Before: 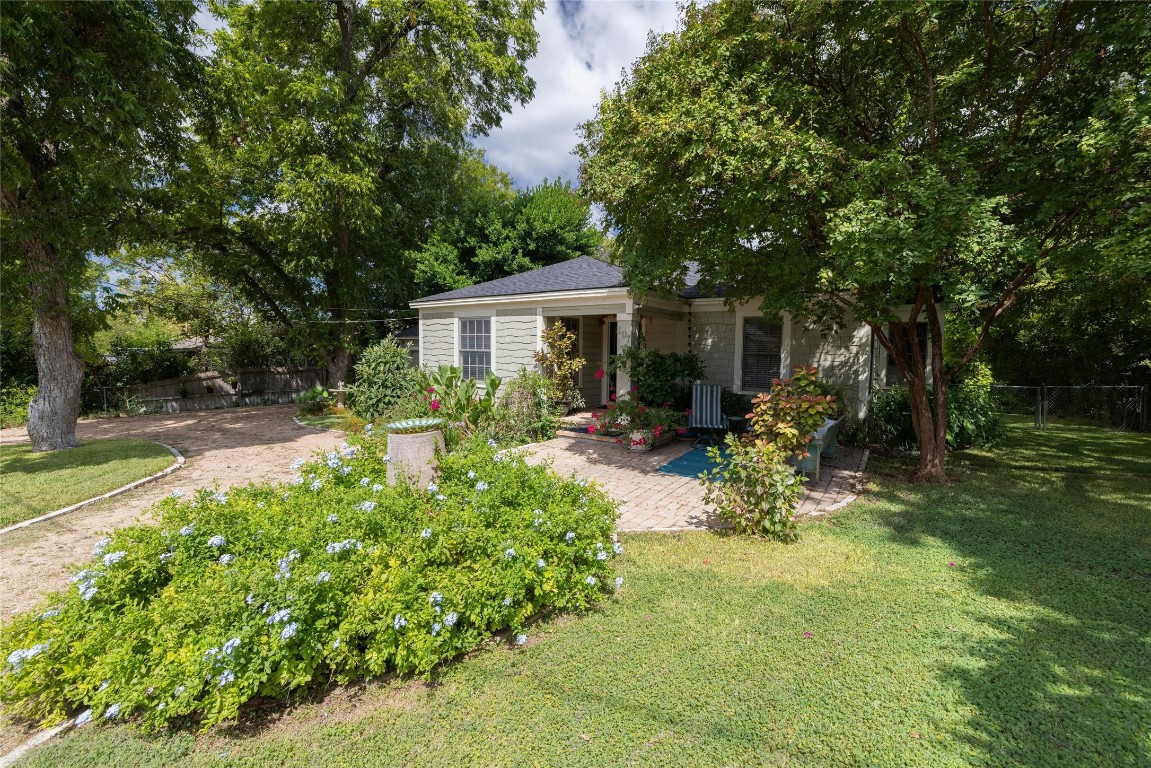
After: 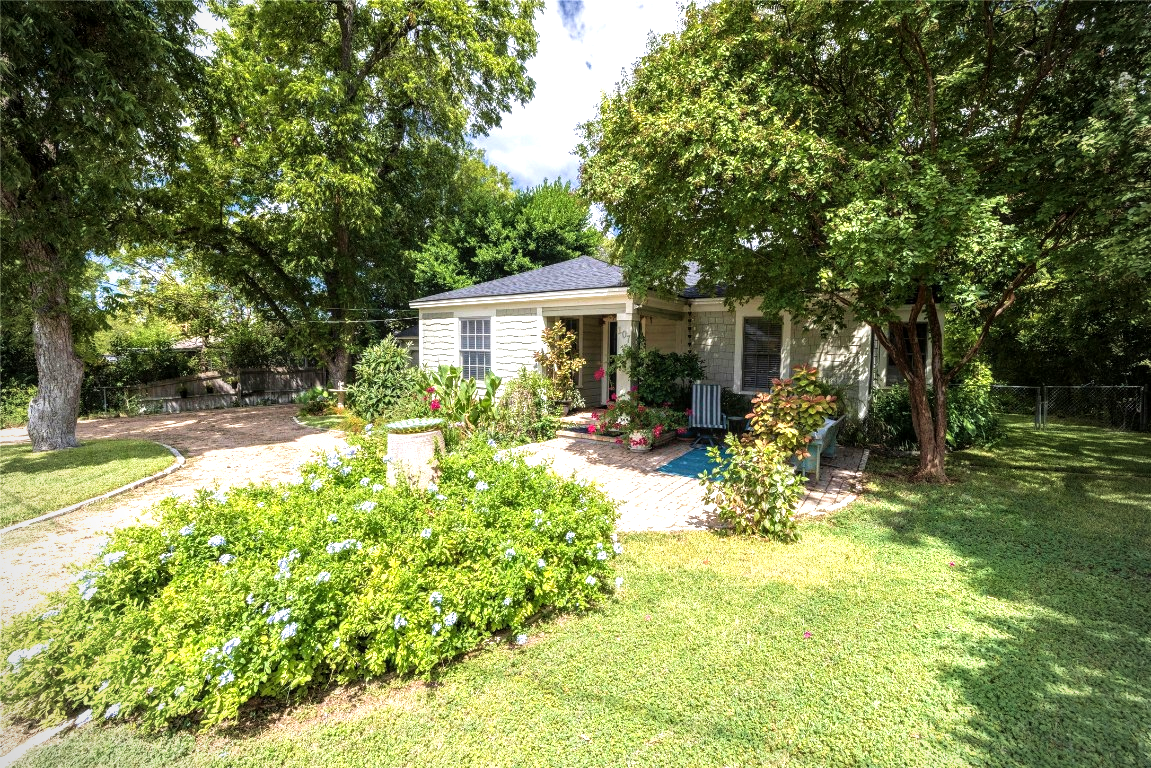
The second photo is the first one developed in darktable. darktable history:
local contrast: on, module defaults
velvia: on, module defaults
tone equalizer: -8 EV -0.397 EV, -7 EV -0.398 EV, -6 EV -0.298 EV, -5 EV -0.19 EV, -3 EV 0.212 EV, -2 EV 0.334 EV, -1 EV 0.388 EV, +0 EV 0.436 EV
exposure: black level correction 0, exposure 0.5 EV, compensate highlight preservation false
vignetting: fall-off radius 60.62%
